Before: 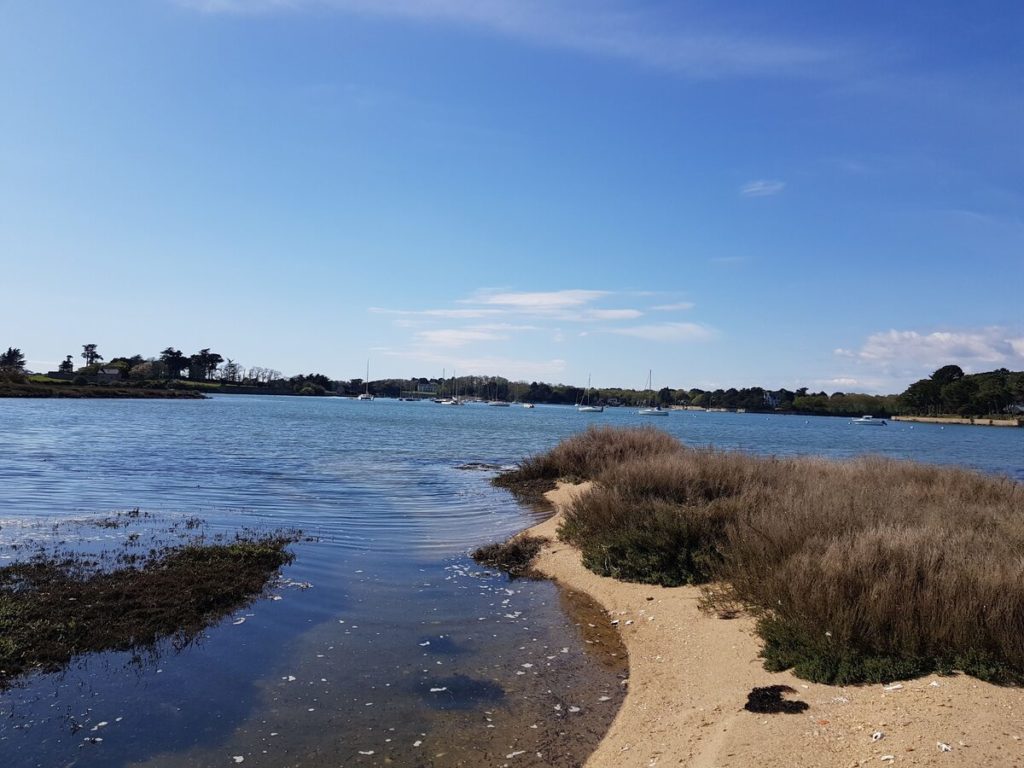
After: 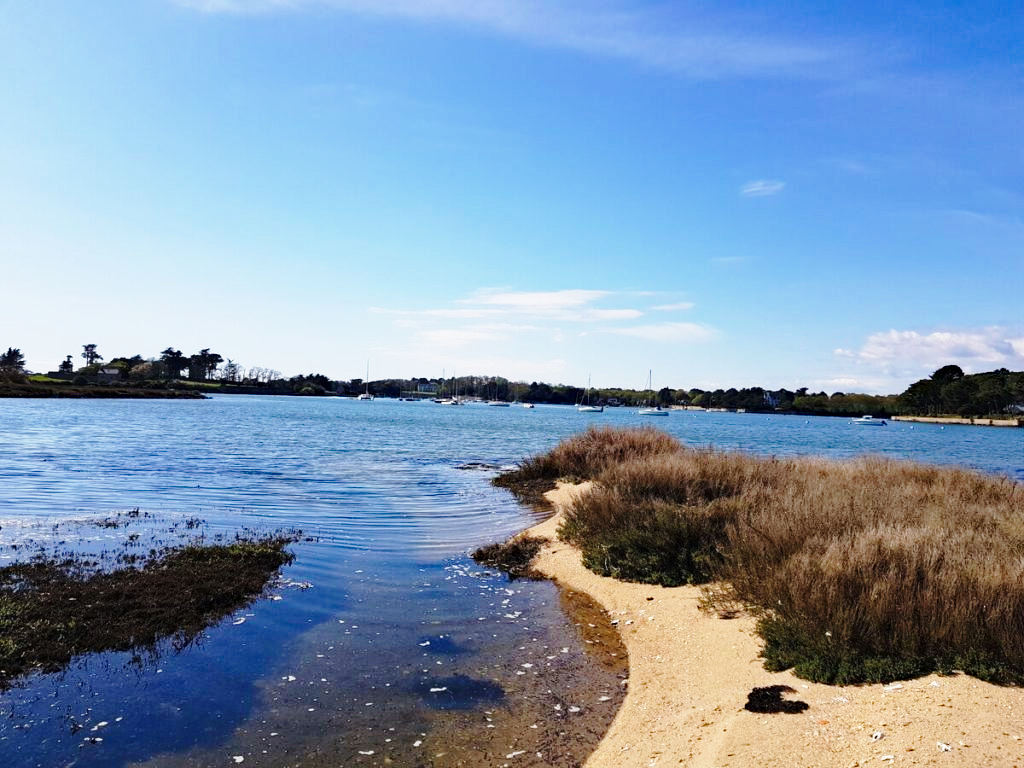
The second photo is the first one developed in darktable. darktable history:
base curve: curves: ch0 [(0, 0) (0.028, 0.03) (0.121, 0.232) (0.46, 0.748) (0.859, 0.968) (1, 1)], preserve colors none
haze removal: strength 0.29, distance 0.25, compatibility mode true, adaptive false
